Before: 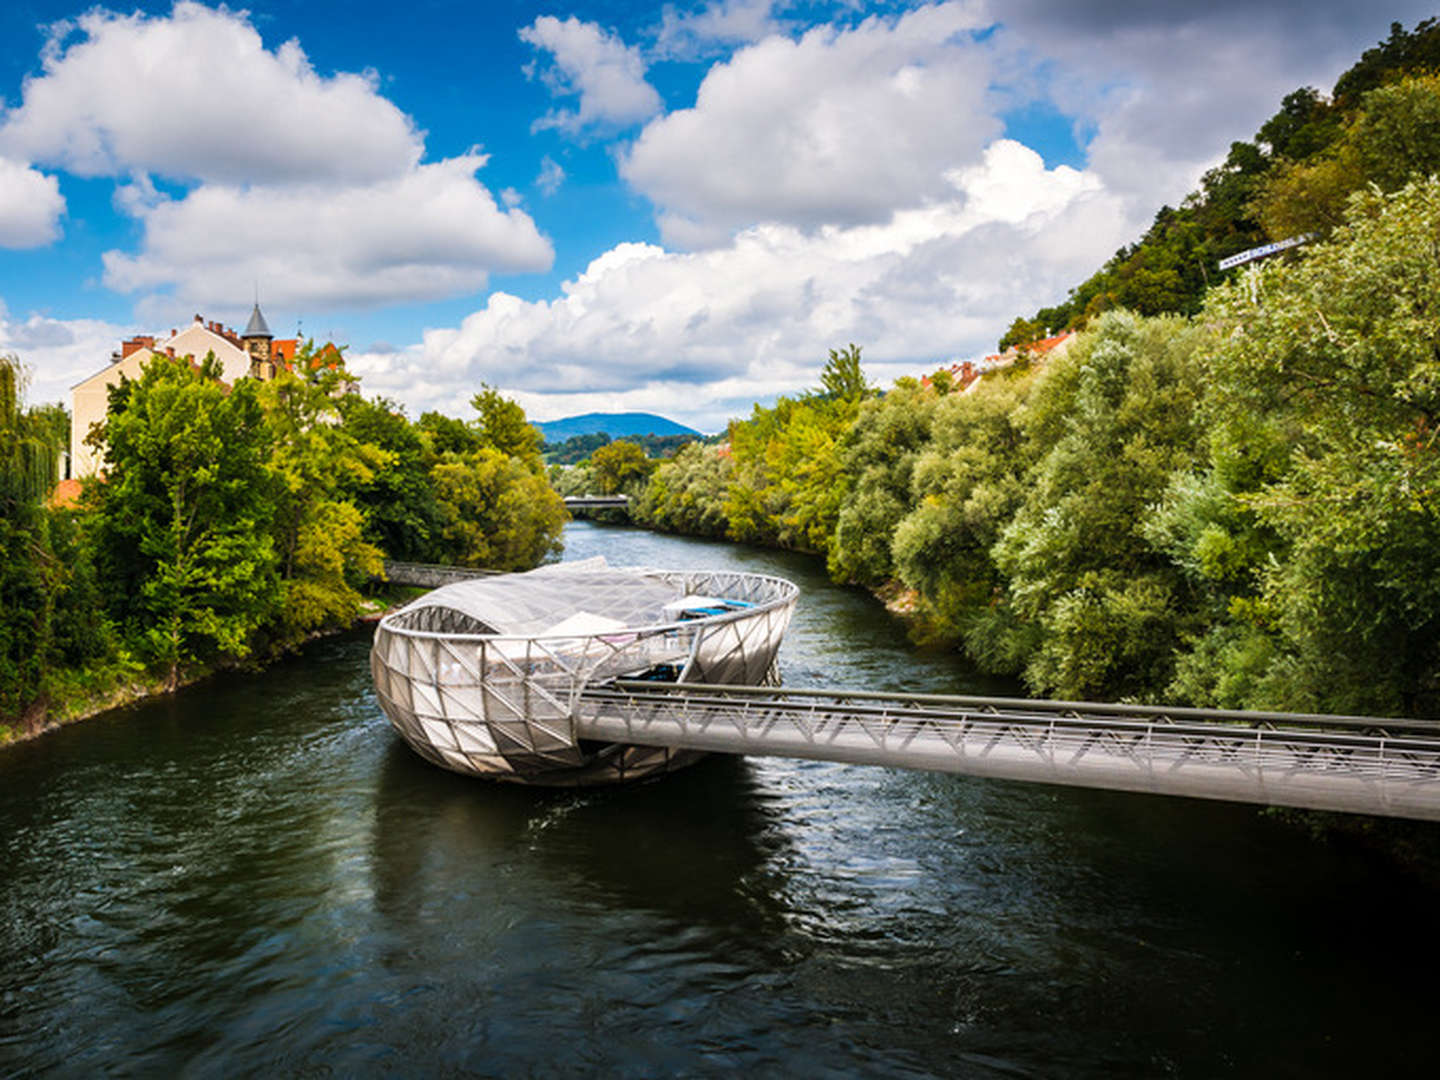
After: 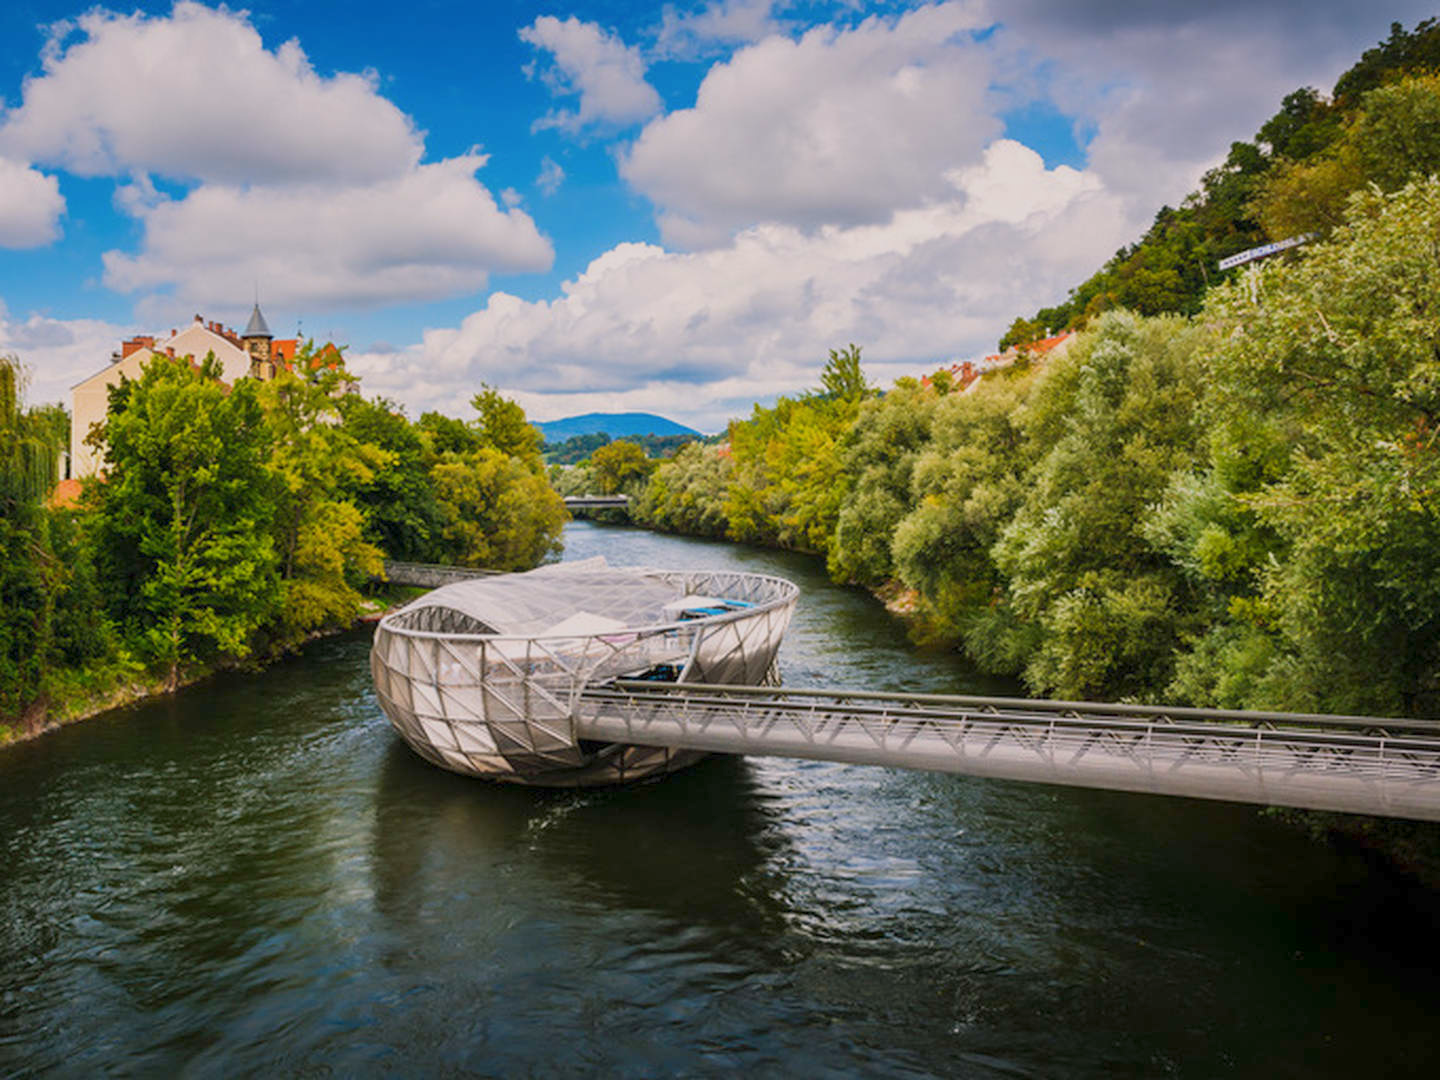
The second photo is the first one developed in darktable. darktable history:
color balance rgb: highlights gain › chroma 0.997%, highlights gain › hue 24.24°, perceptual saturation grading › global saturation 0.743%, contrast -20.594%
